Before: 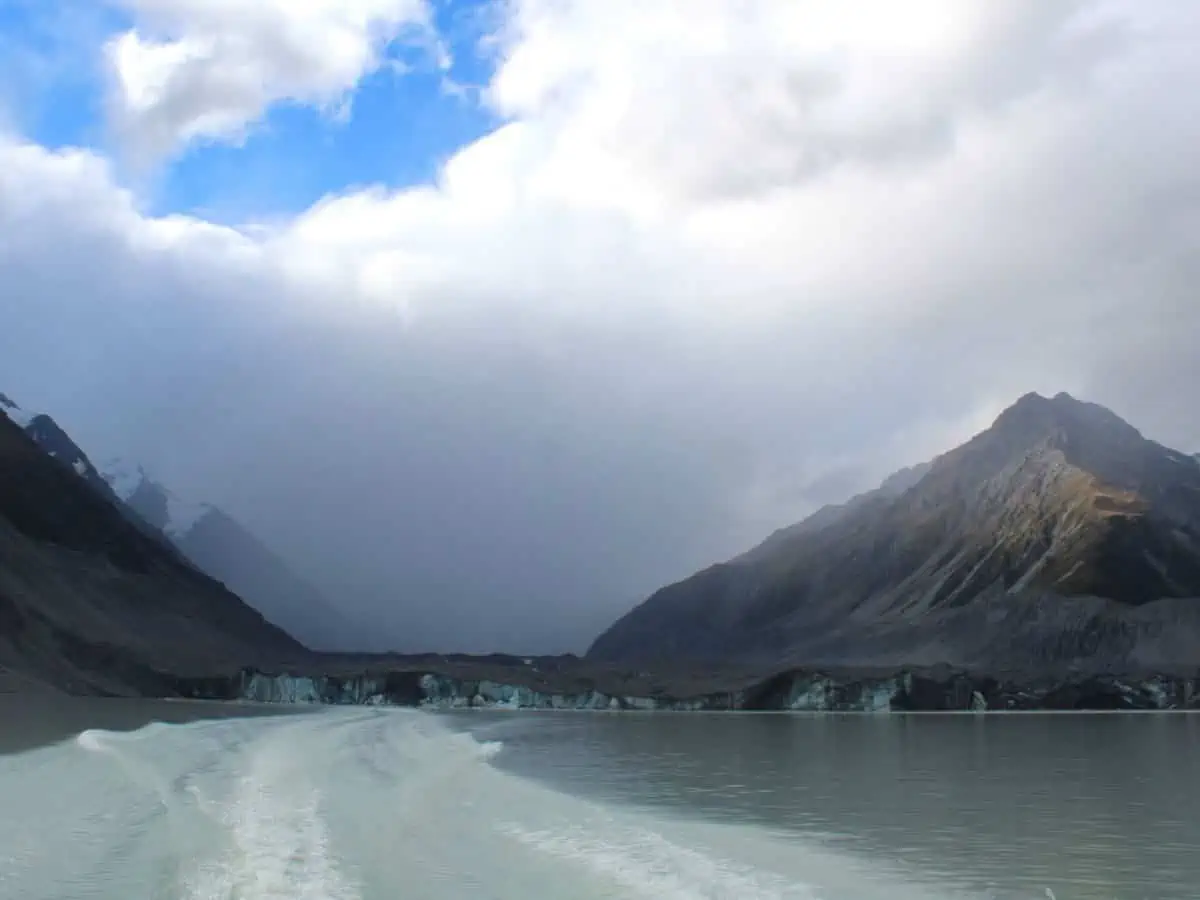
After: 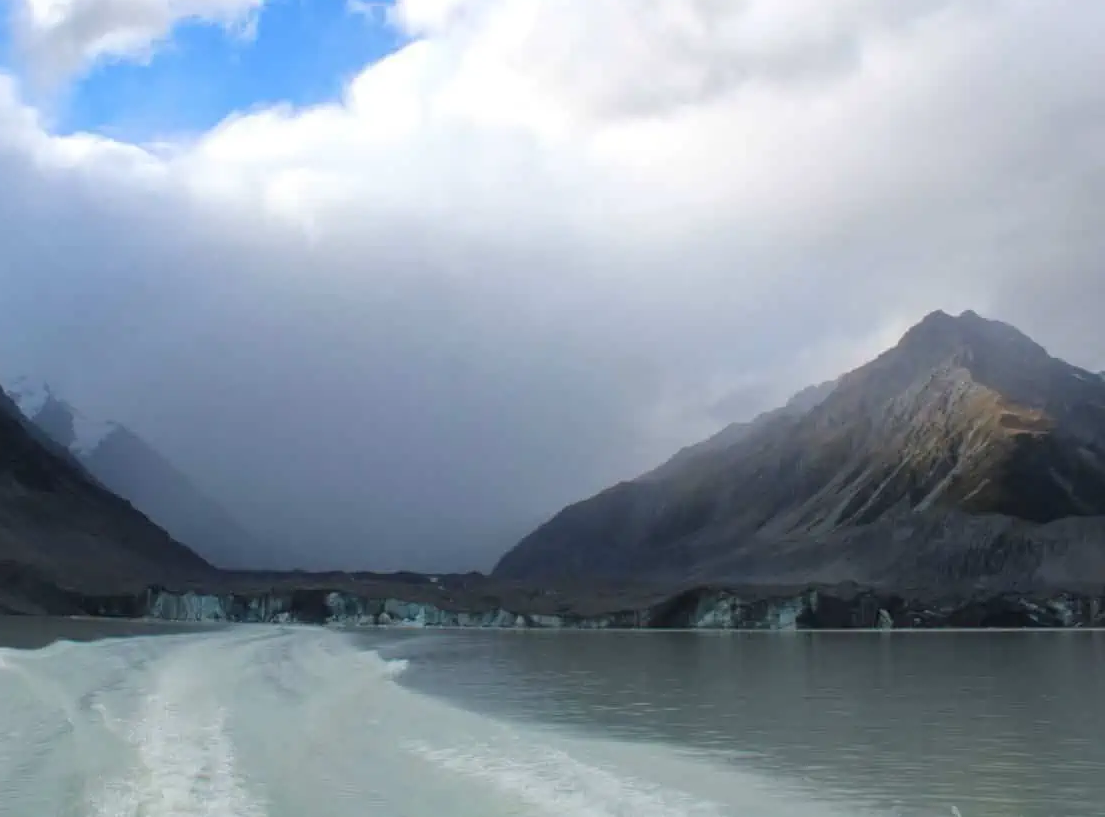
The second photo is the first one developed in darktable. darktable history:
crop and rotate: left 7.852%, top 9.16%
